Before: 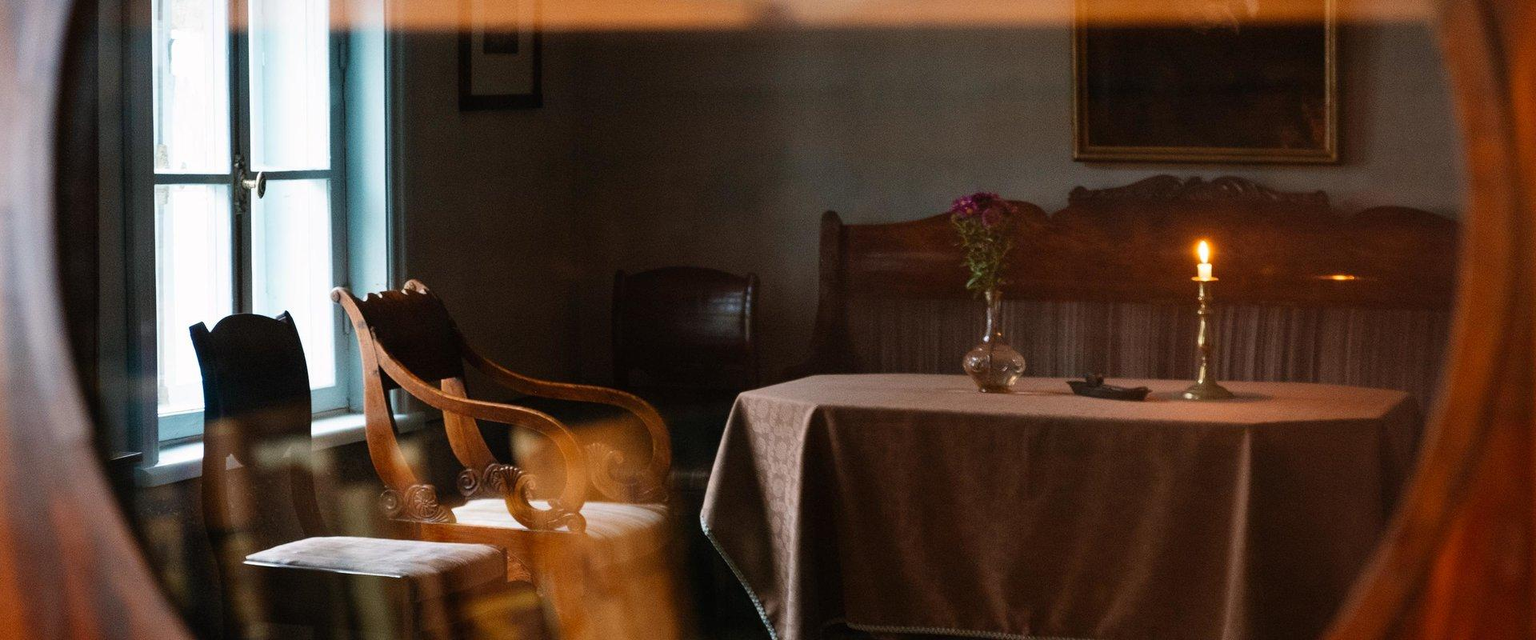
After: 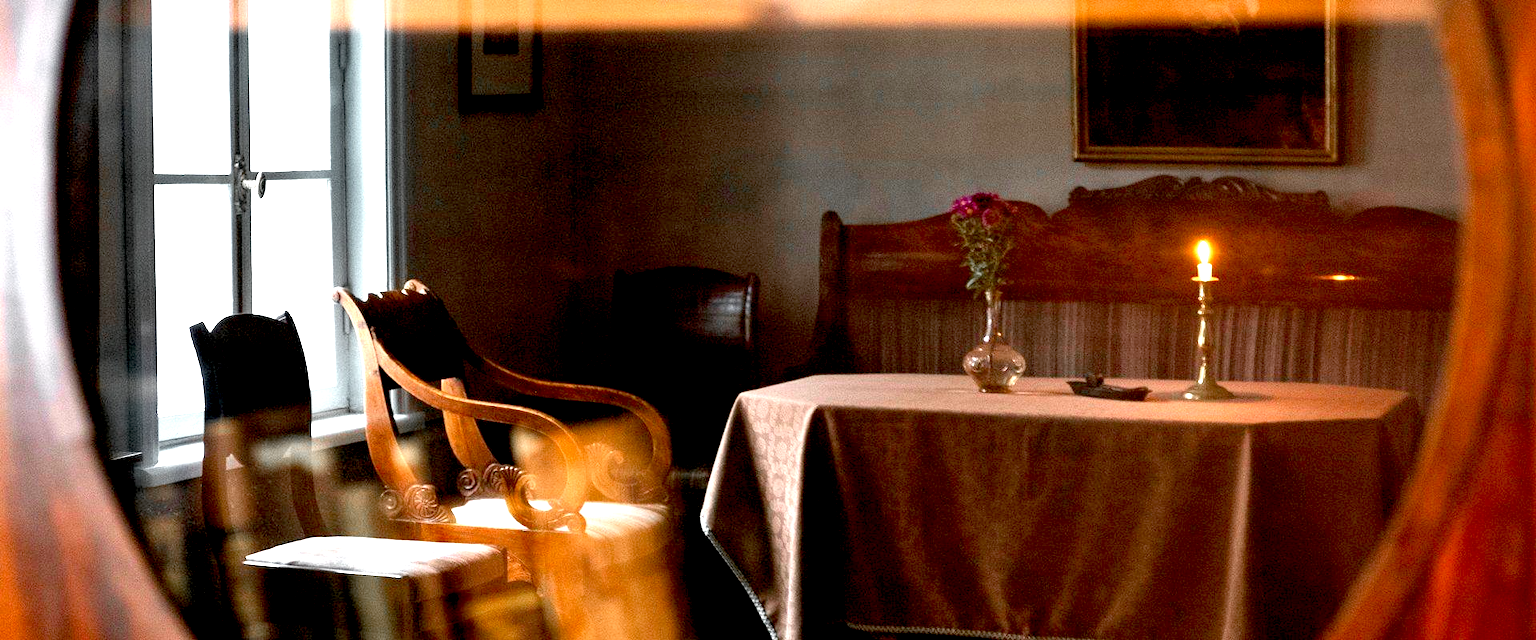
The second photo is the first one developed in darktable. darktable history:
exposure: black level correction 0.009, exposure 1.431 EV, compensate exposure bias true, compensate highlight preservation false
color zones: curves: ch1 [(0, 0.638) (0.193, 0.442) (0.286, 0.15) (0.429, 0.14) (0.571, 0.142) (0.714, 0.154) (0.857, 0.175) (1, 0.638)]
